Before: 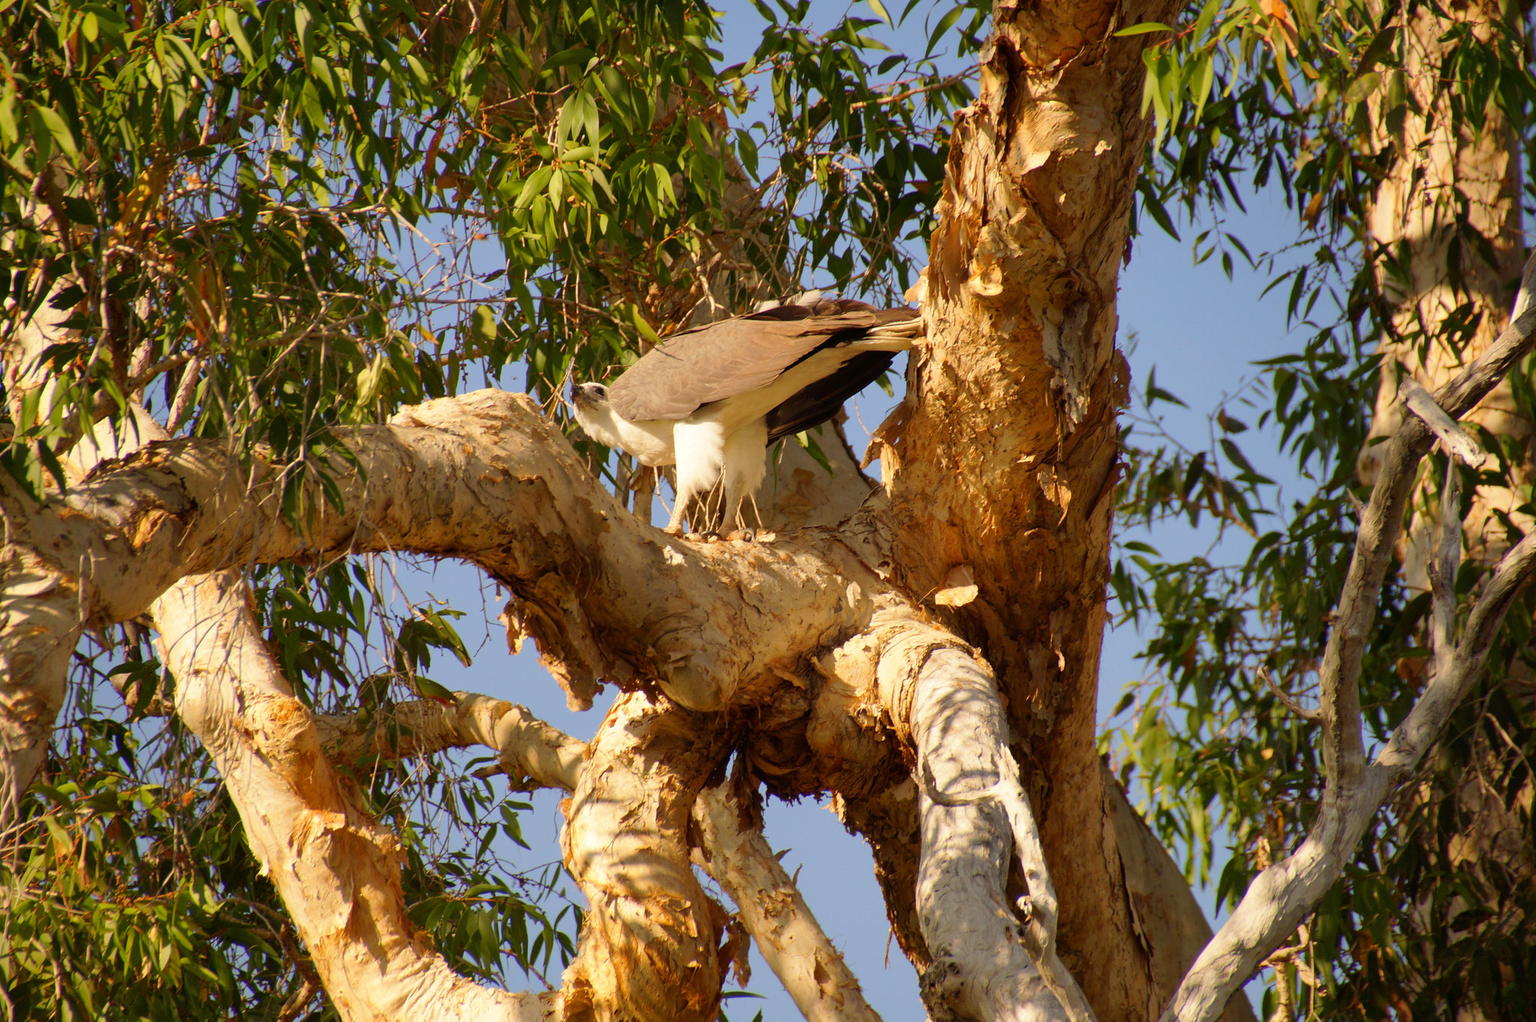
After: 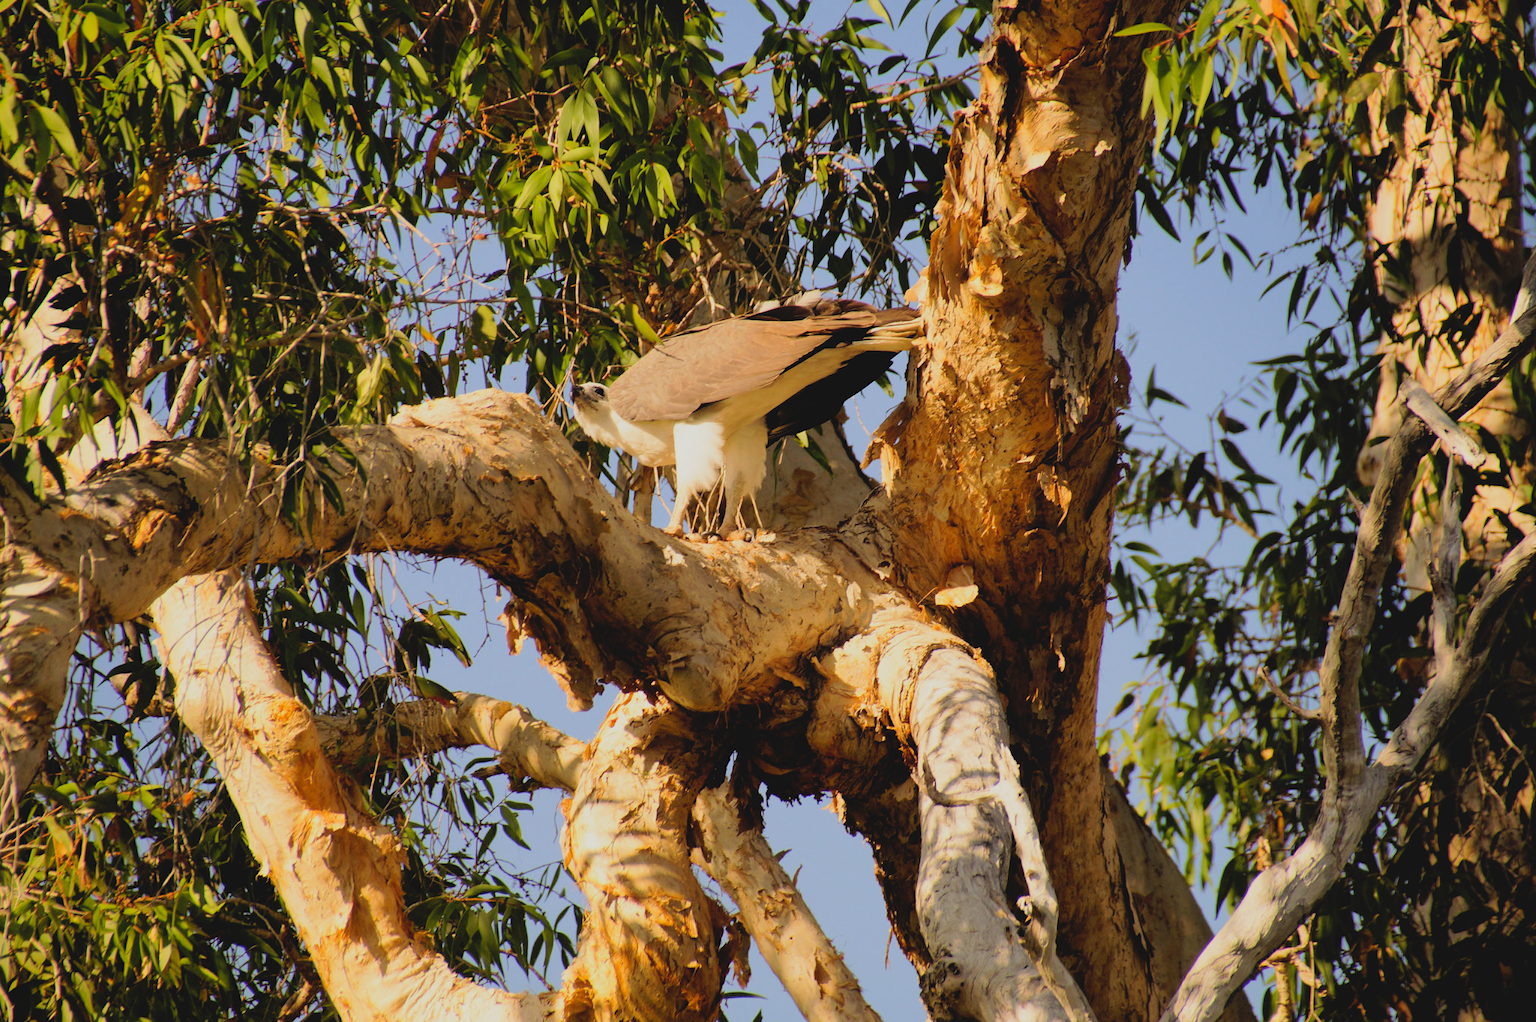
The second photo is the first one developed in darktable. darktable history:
filmic rgb: black relative exposure -5 EV, hardness 2.88, contrast 1.3, highlights saturation mix -30%
contrast brightness saturation: contrast -0.1, brightness 0.05, saturation 0.08
